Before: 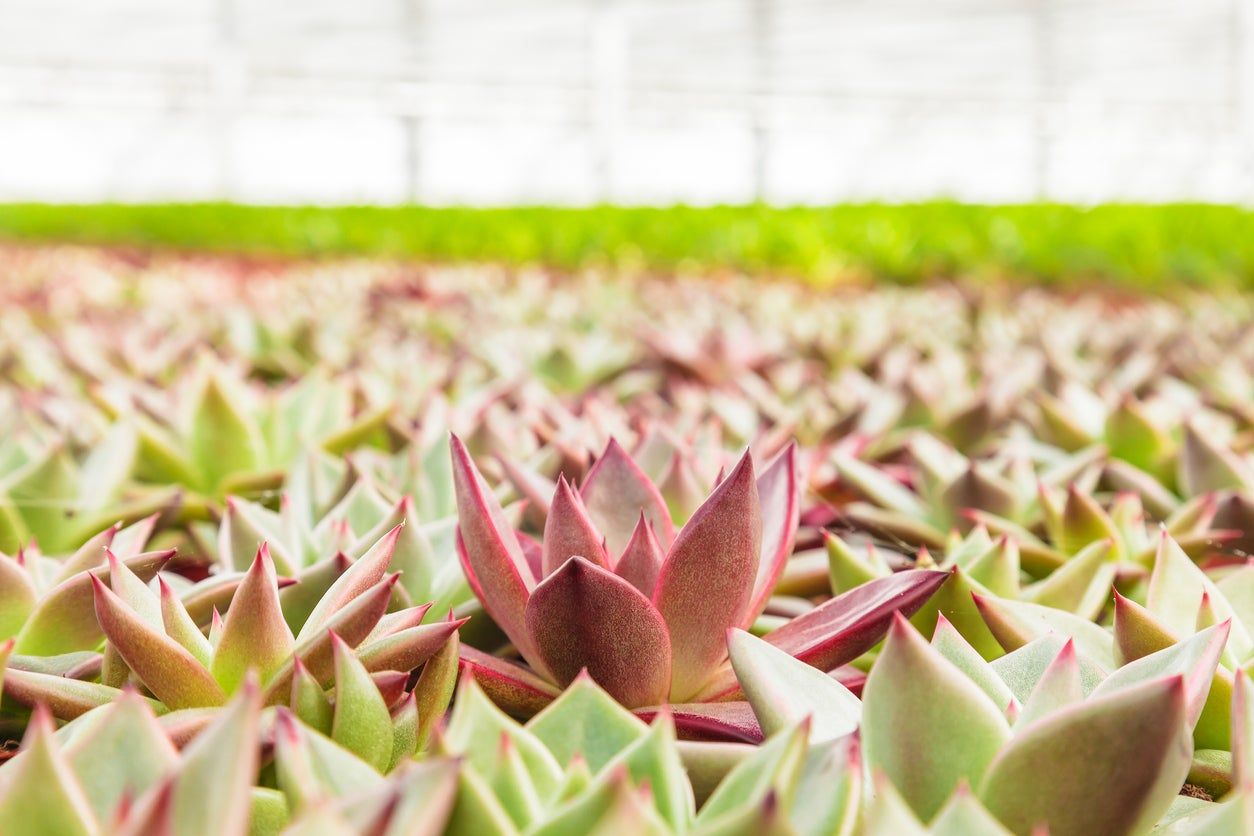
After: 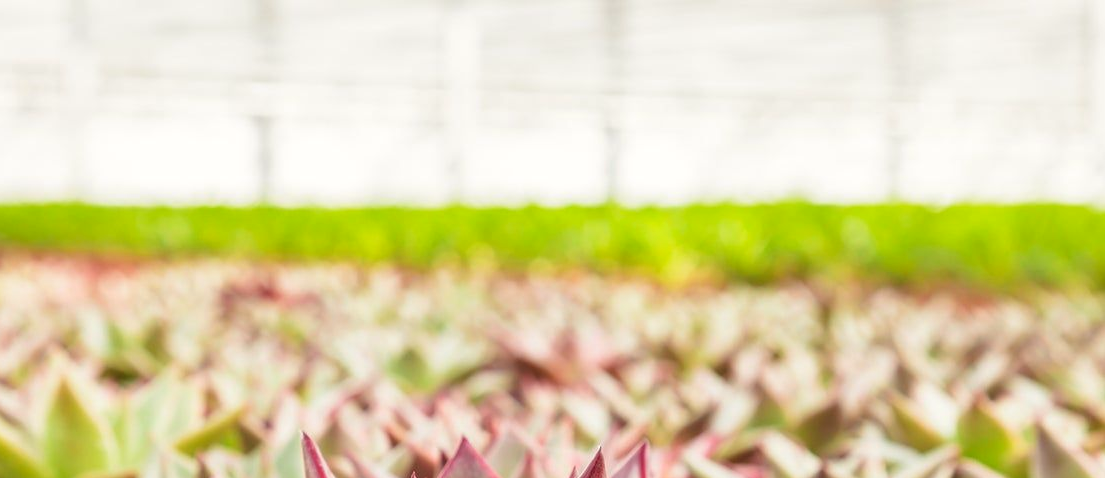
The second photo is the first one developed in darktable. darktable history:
crop and rotate: left 11.812%, bottom 42.776%
color calibration: x 0.342, y 0.355, temperature 5146 K
